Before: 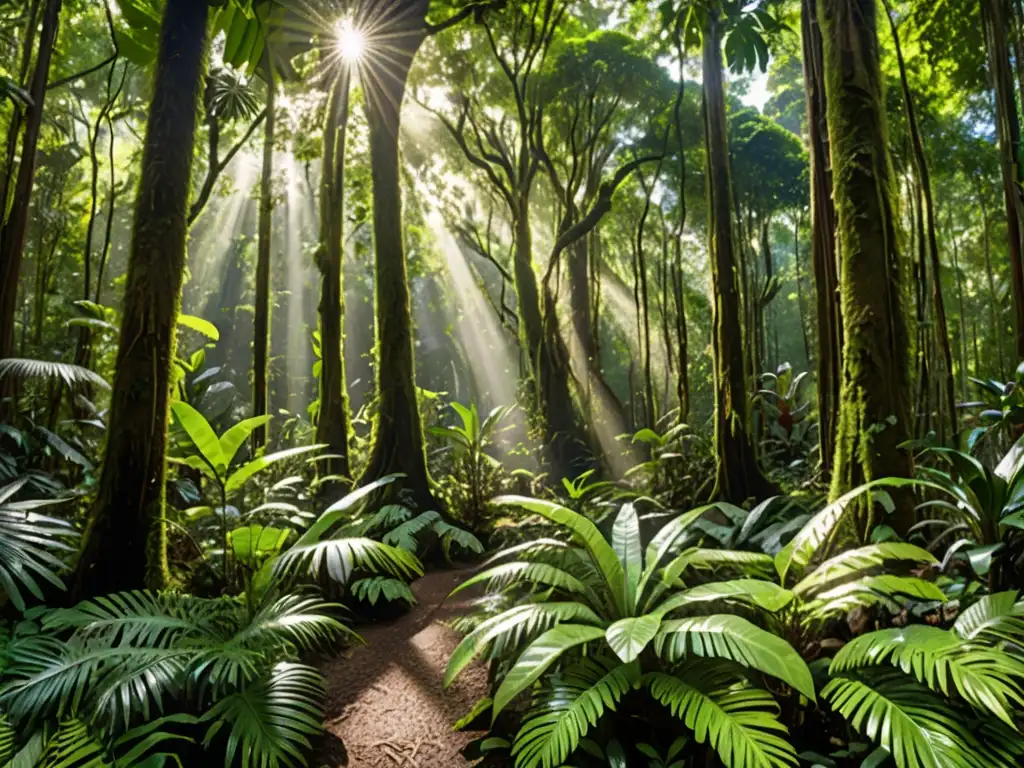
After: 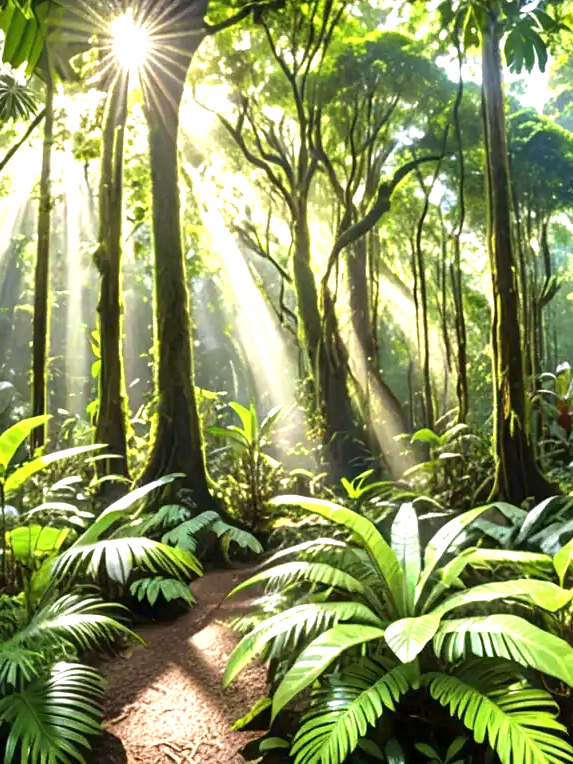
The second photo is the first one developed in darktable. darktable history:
crop: left 21.674%, right 22.086%
exposure: black level correction 0, exposure 1.2 EV, compensate exposure bias true, compensate highlight preservation false
local contrast: mode bilateral grid, contrast 20, coarseness 50, detail 120%, midtone range 0.2
